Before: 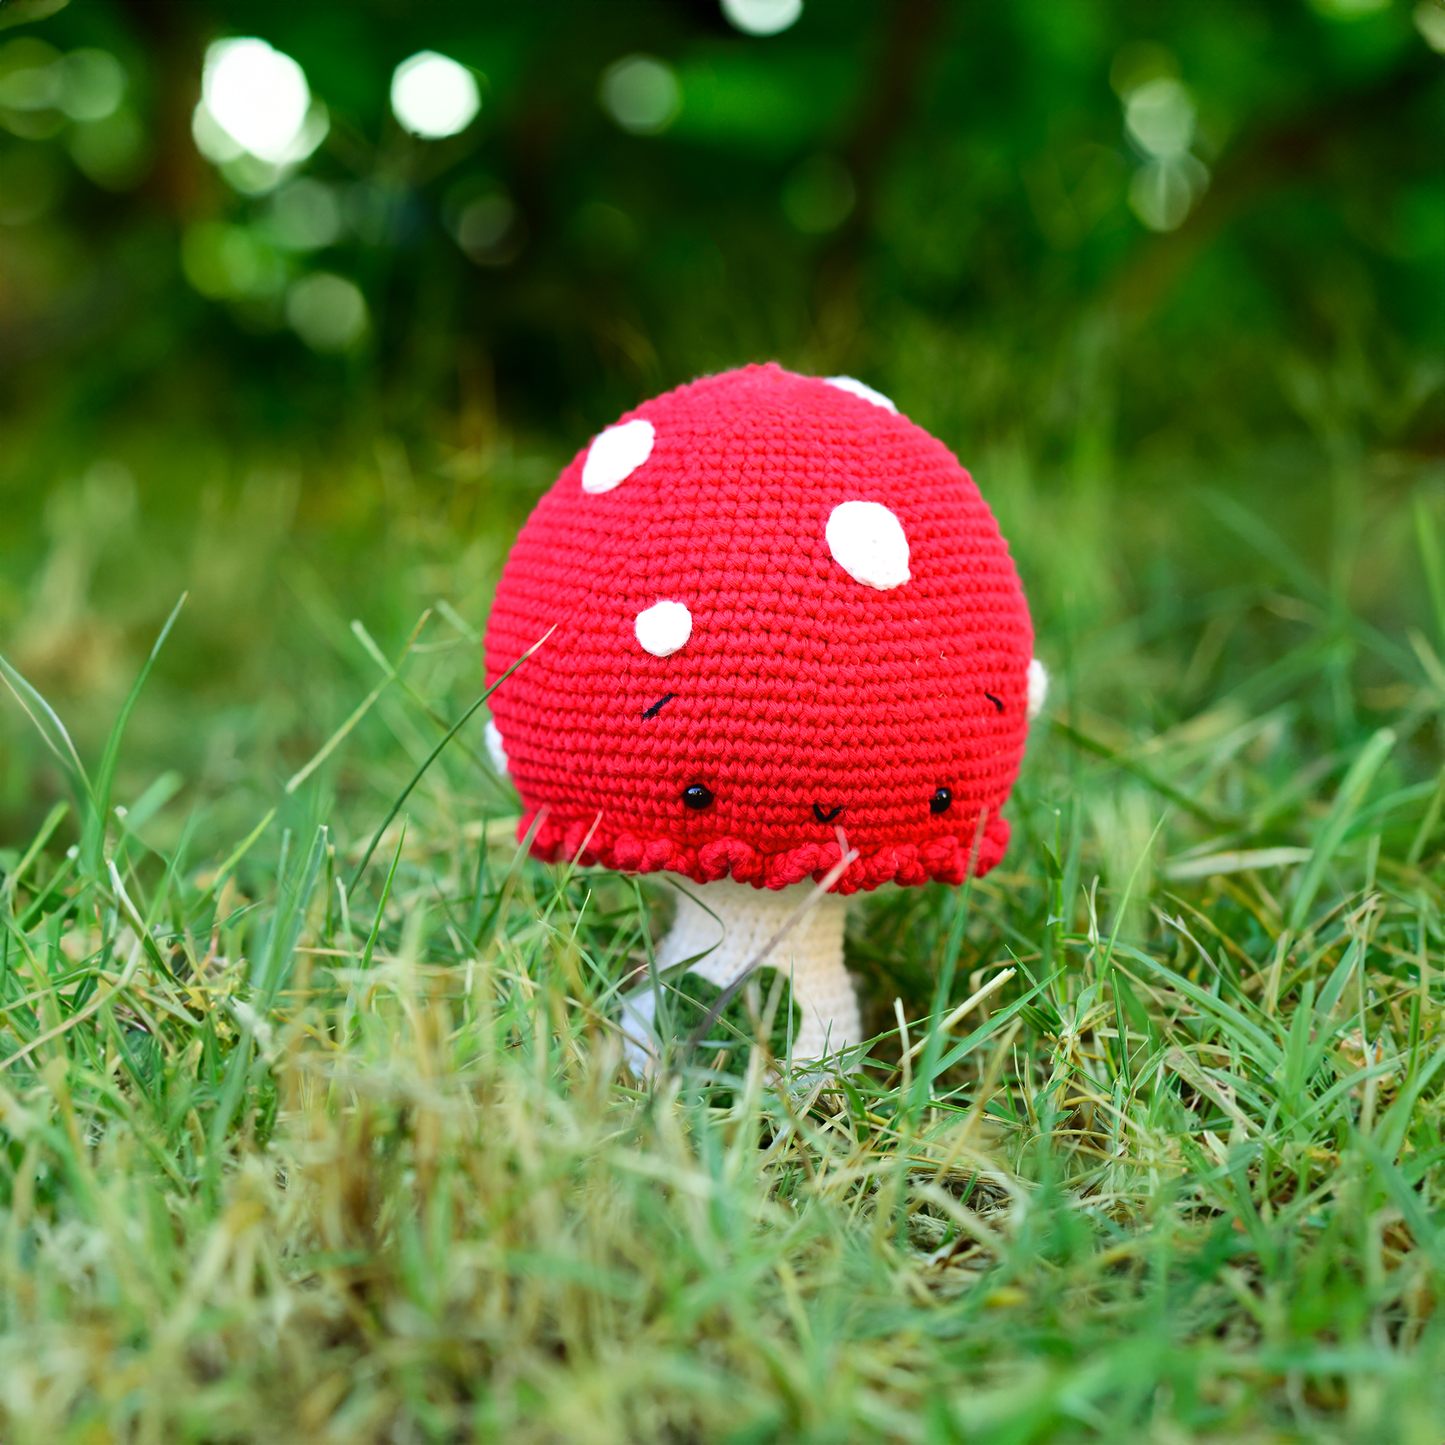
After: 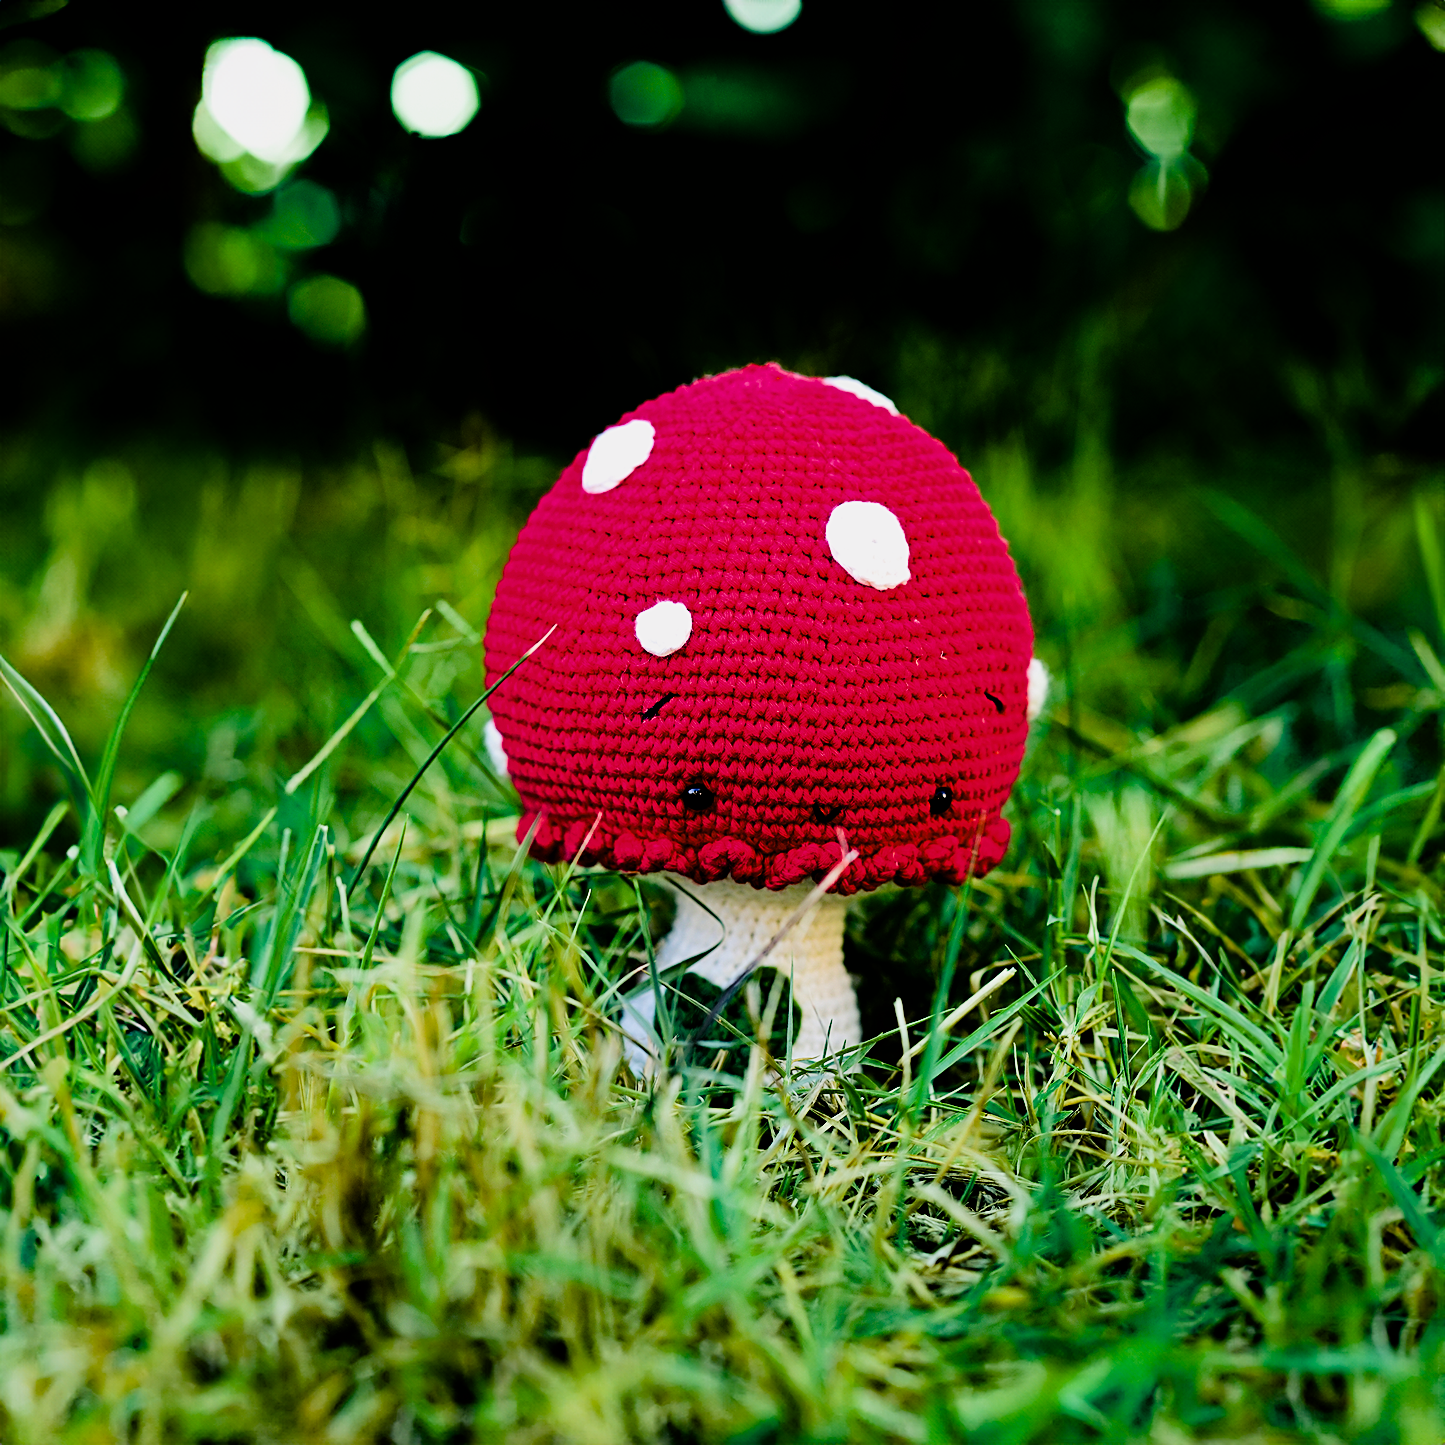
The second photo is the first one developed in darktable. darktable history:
haze removal: strength 0.394, distance 0.222, compatibility mode true
color balance rgb: shadows lift › luminance -41.006%, shadows lift › chroma 14.132%, shadows lift › hue 258.5°, global offset › luminance -0.887%, perceptual saturation grading › global saturation 9.054%, perceptual saturation grading › highlights -13.502%, perceptual saturation grading › mid-tones 14.301%, perceptual saturation grading › shadows 23.446%, global vibrance 9.974%, contrast 14.886%, saturation formula JzAzBz (2021)
filmic rgb: black relative exposure -5.04 EV, white relative exposure 3.96 EV, threshold 5.95 EV, hardness 2.88, contrast 1.297, highlights saturation mix -30.53%, enable highlight reconstruction true
sharpen: on, module defaults
